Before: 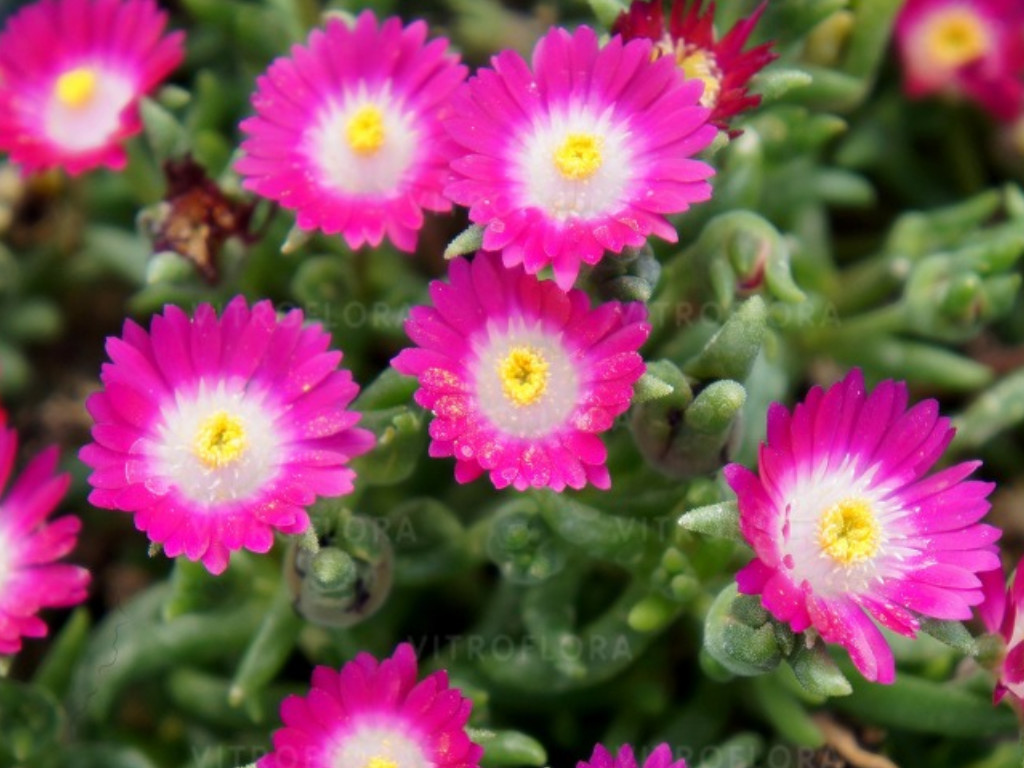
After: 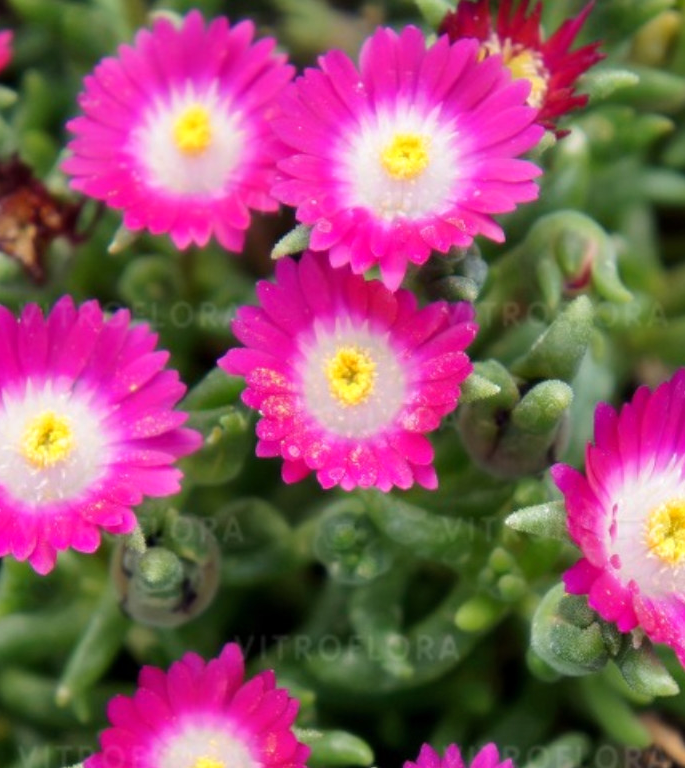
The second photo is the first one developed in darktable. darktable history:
crop: left 16.95%, right 16.152%
levels: mode automatic
shadows and highlights: low approximation 0.01, soften with gaussian
